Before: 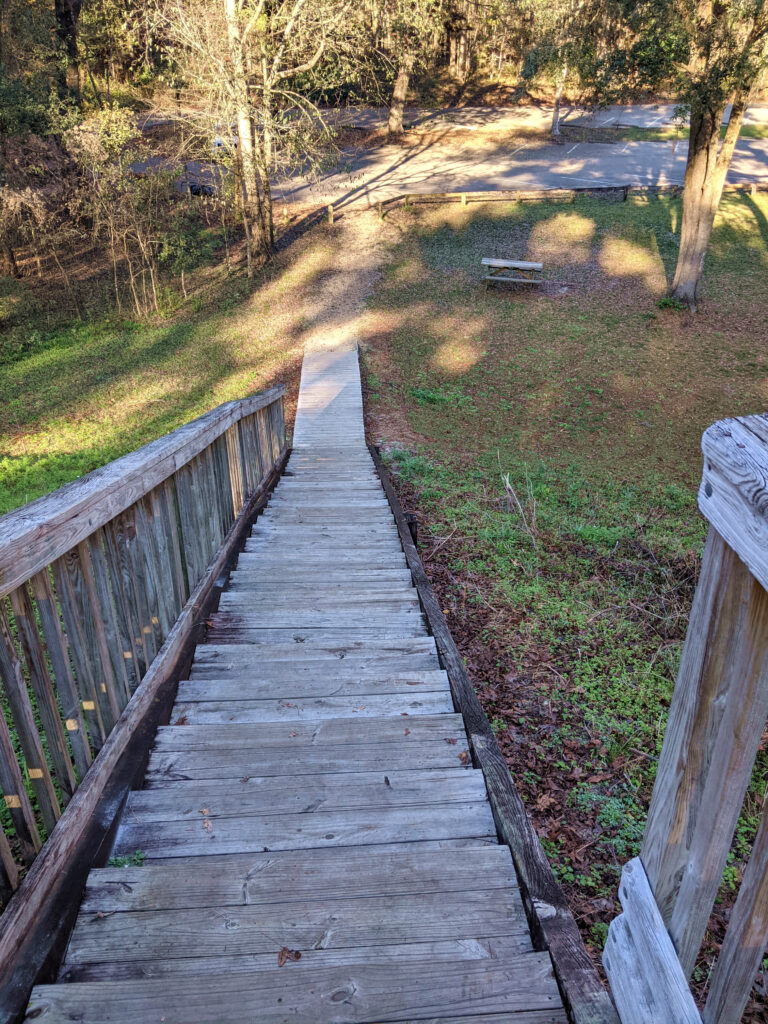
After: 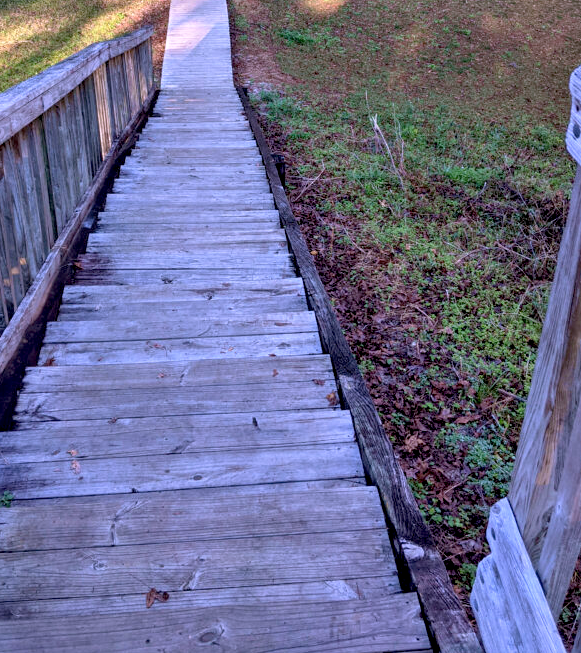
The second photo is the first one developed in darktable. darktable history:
base curve: curves: ch0 [(0.017, 0) (0.425, 0.441) (0.844, 0.933) (1, 1)], preserve colors none
crop and rotate: left 17.299%, top 35.115%, right 7.015%, bottom 1.024%
white balance: red 1.042, blue 1.17
